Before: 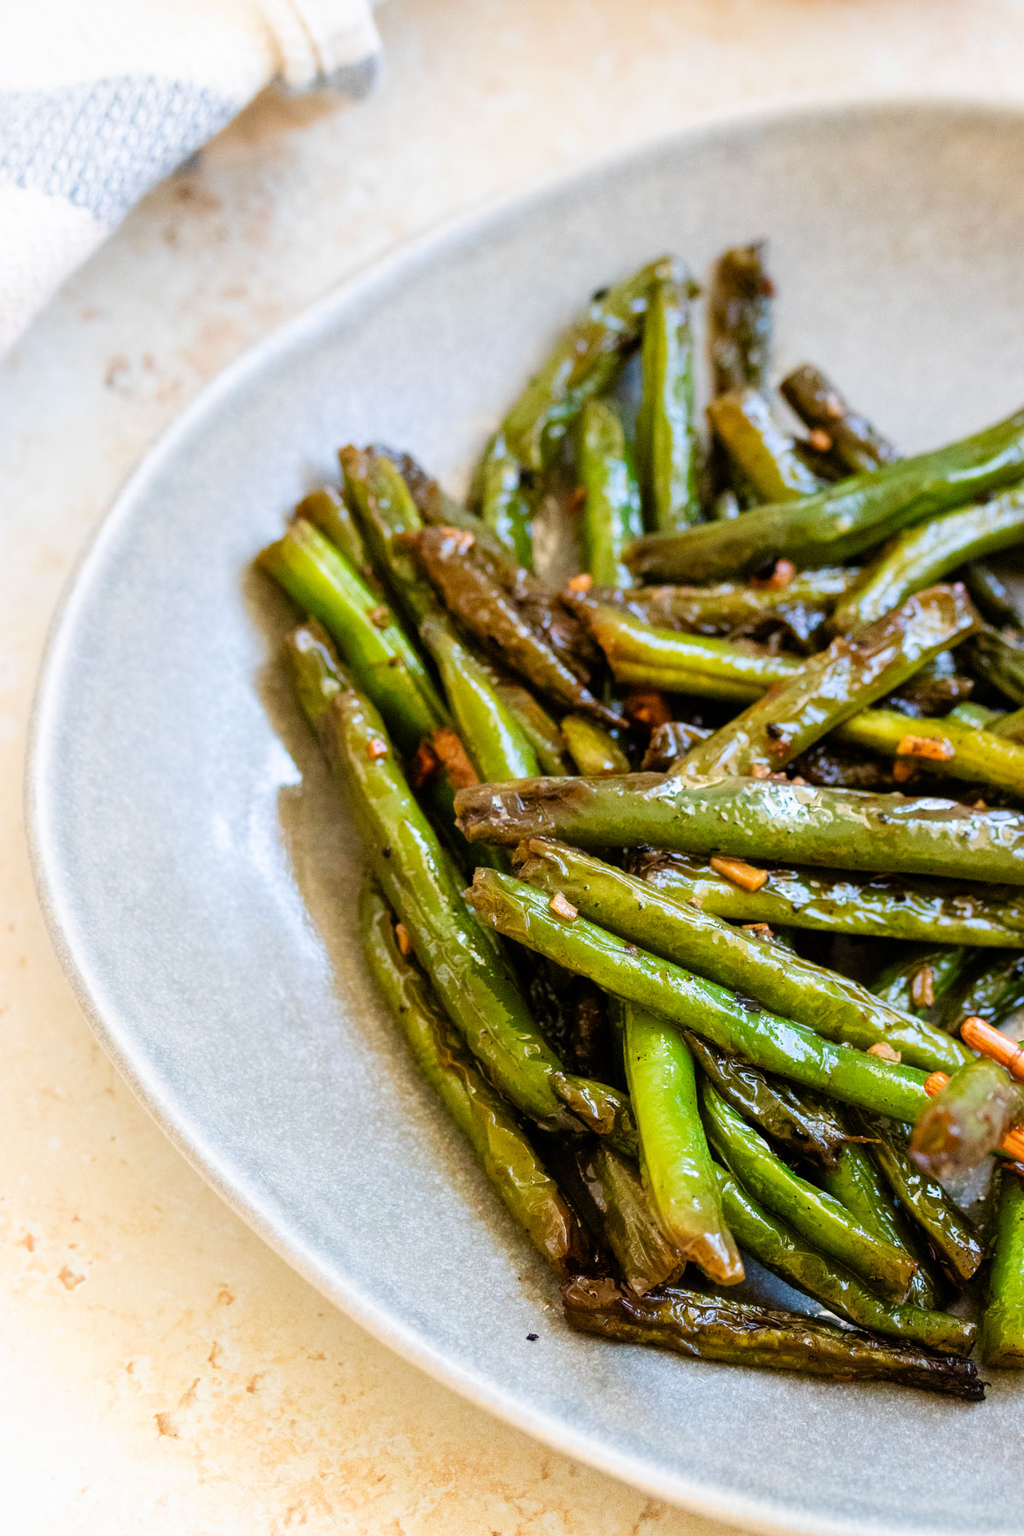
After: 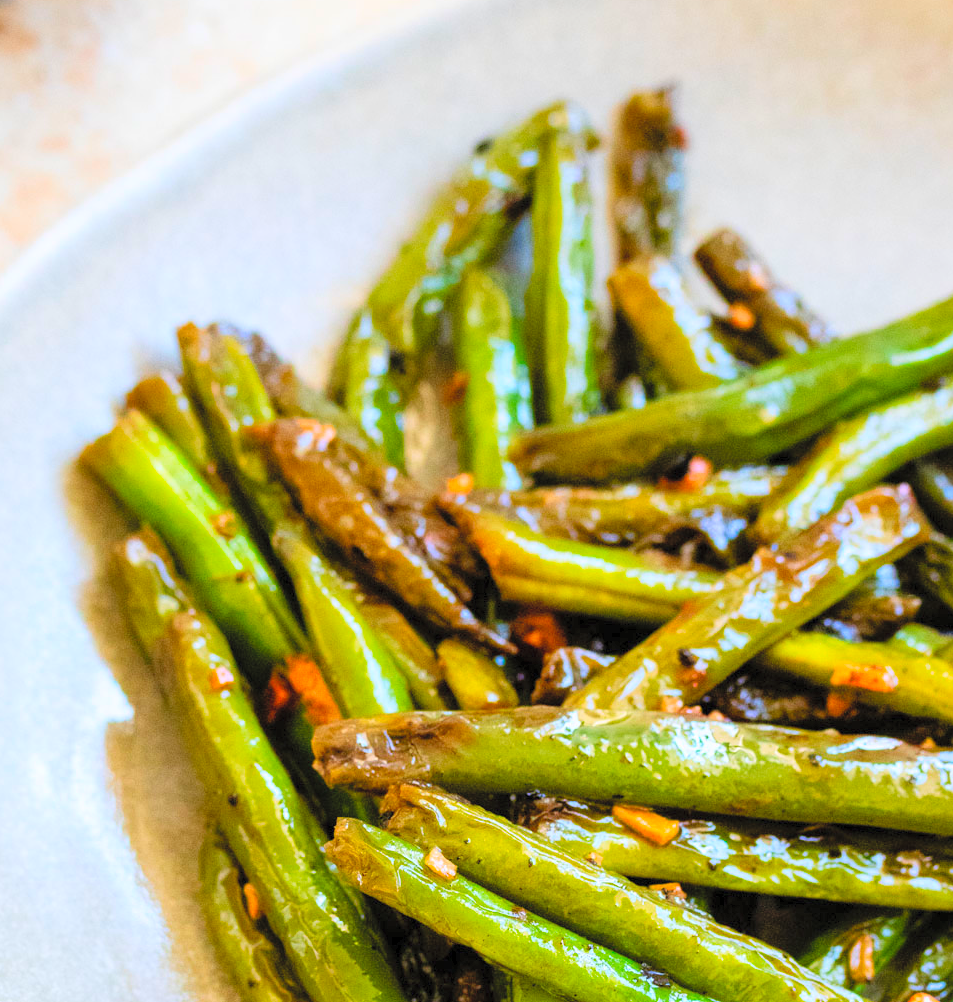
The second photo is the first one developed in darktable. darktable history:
color correction: saturation 1.34
contrast brightness saturation: contrast 0.1, brightness 0.3, saturation 0.14
crop: left 18.38%, top 11.092%, right 2.134%, bottom 33.217%
